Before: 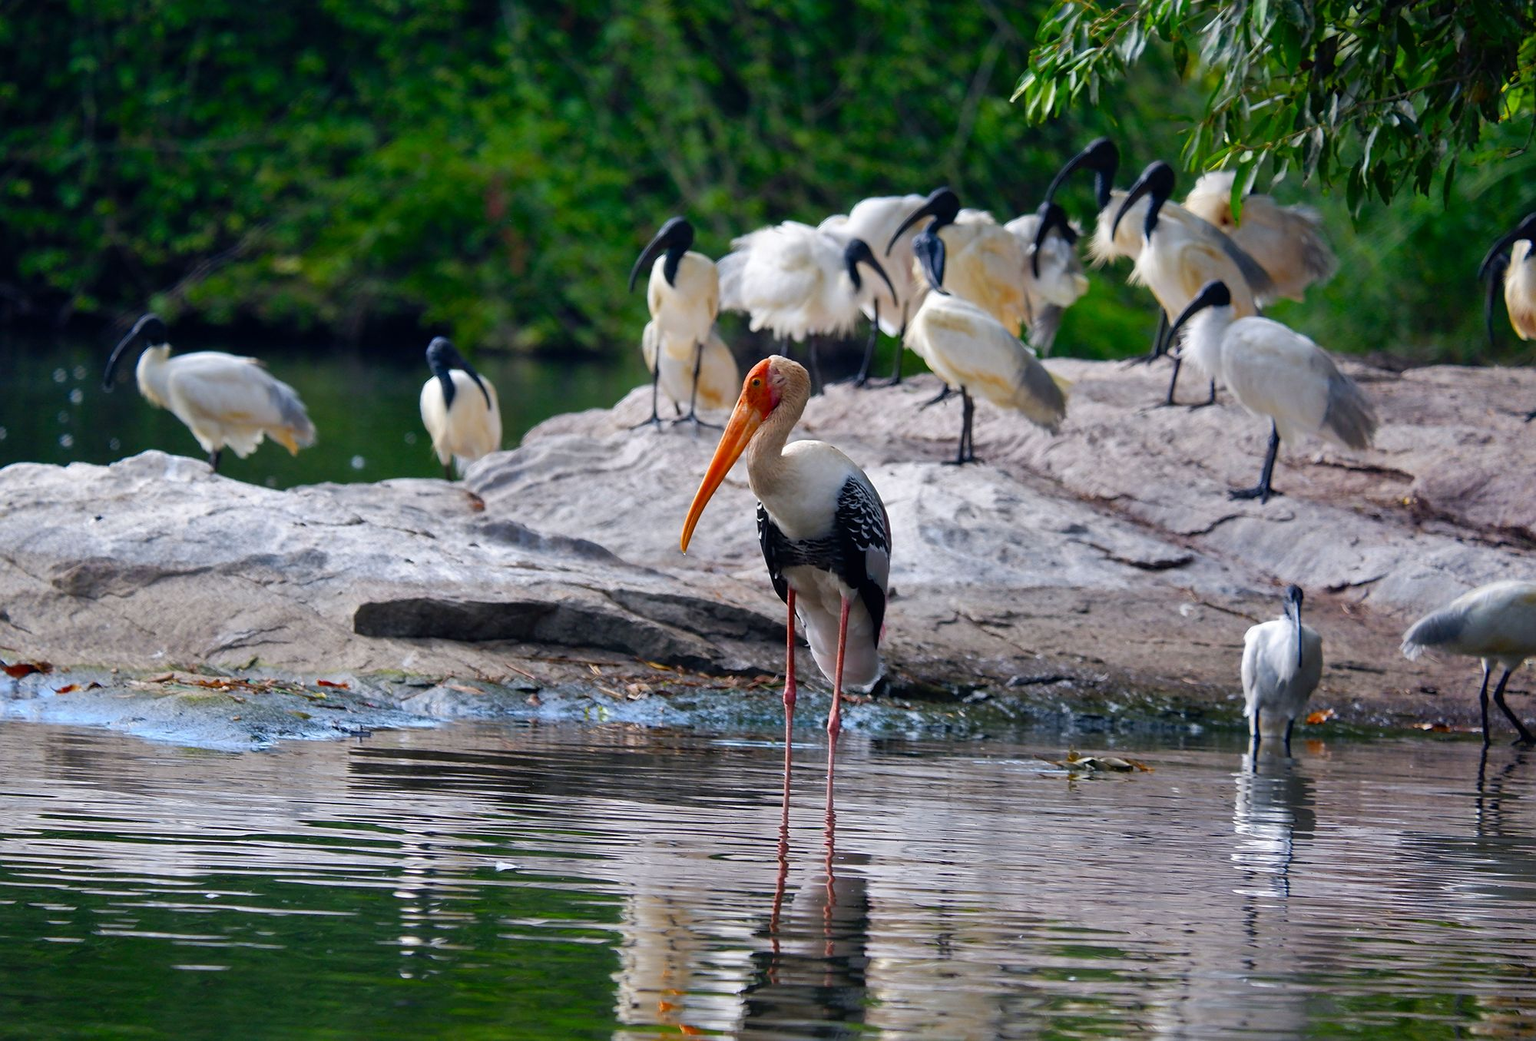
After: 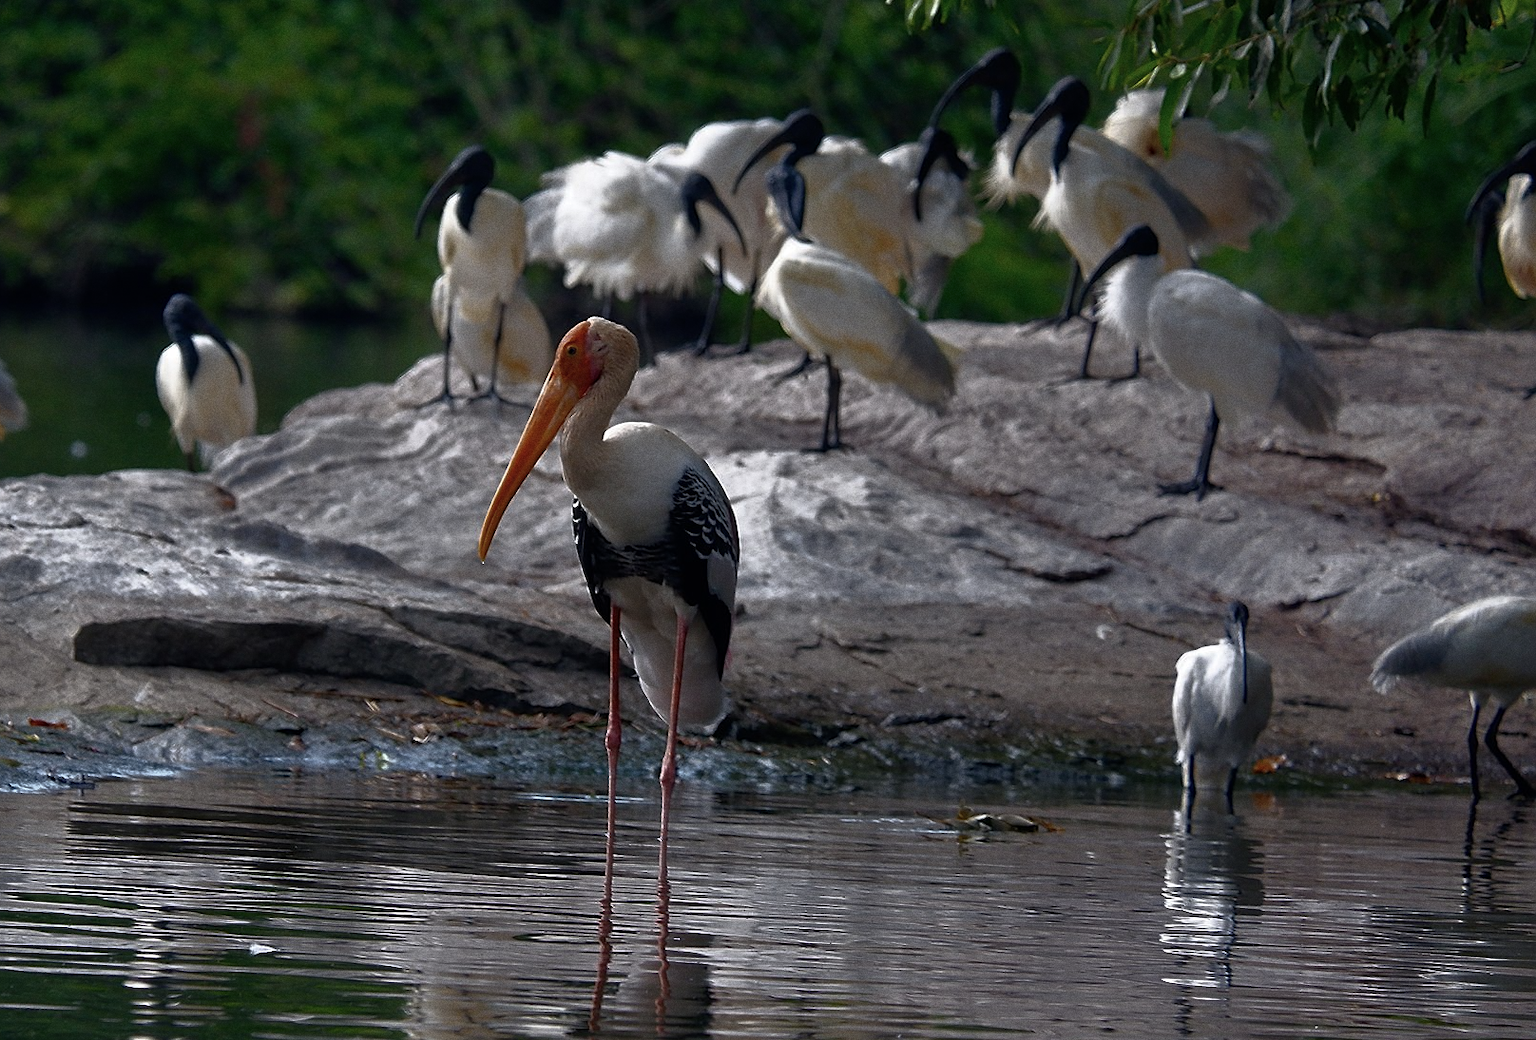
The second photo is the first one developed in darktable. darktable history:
sharpen: amount 0.2
color correction: saturation 0.8
base curve: curves: ch0 [(0, 0) (0.564, 0.291) (0.802, 0.731) (1, 1)]
crop: left 19.159%, top 9.58%, bottom 9.58%
grain: coarseness 0.47 ISO
